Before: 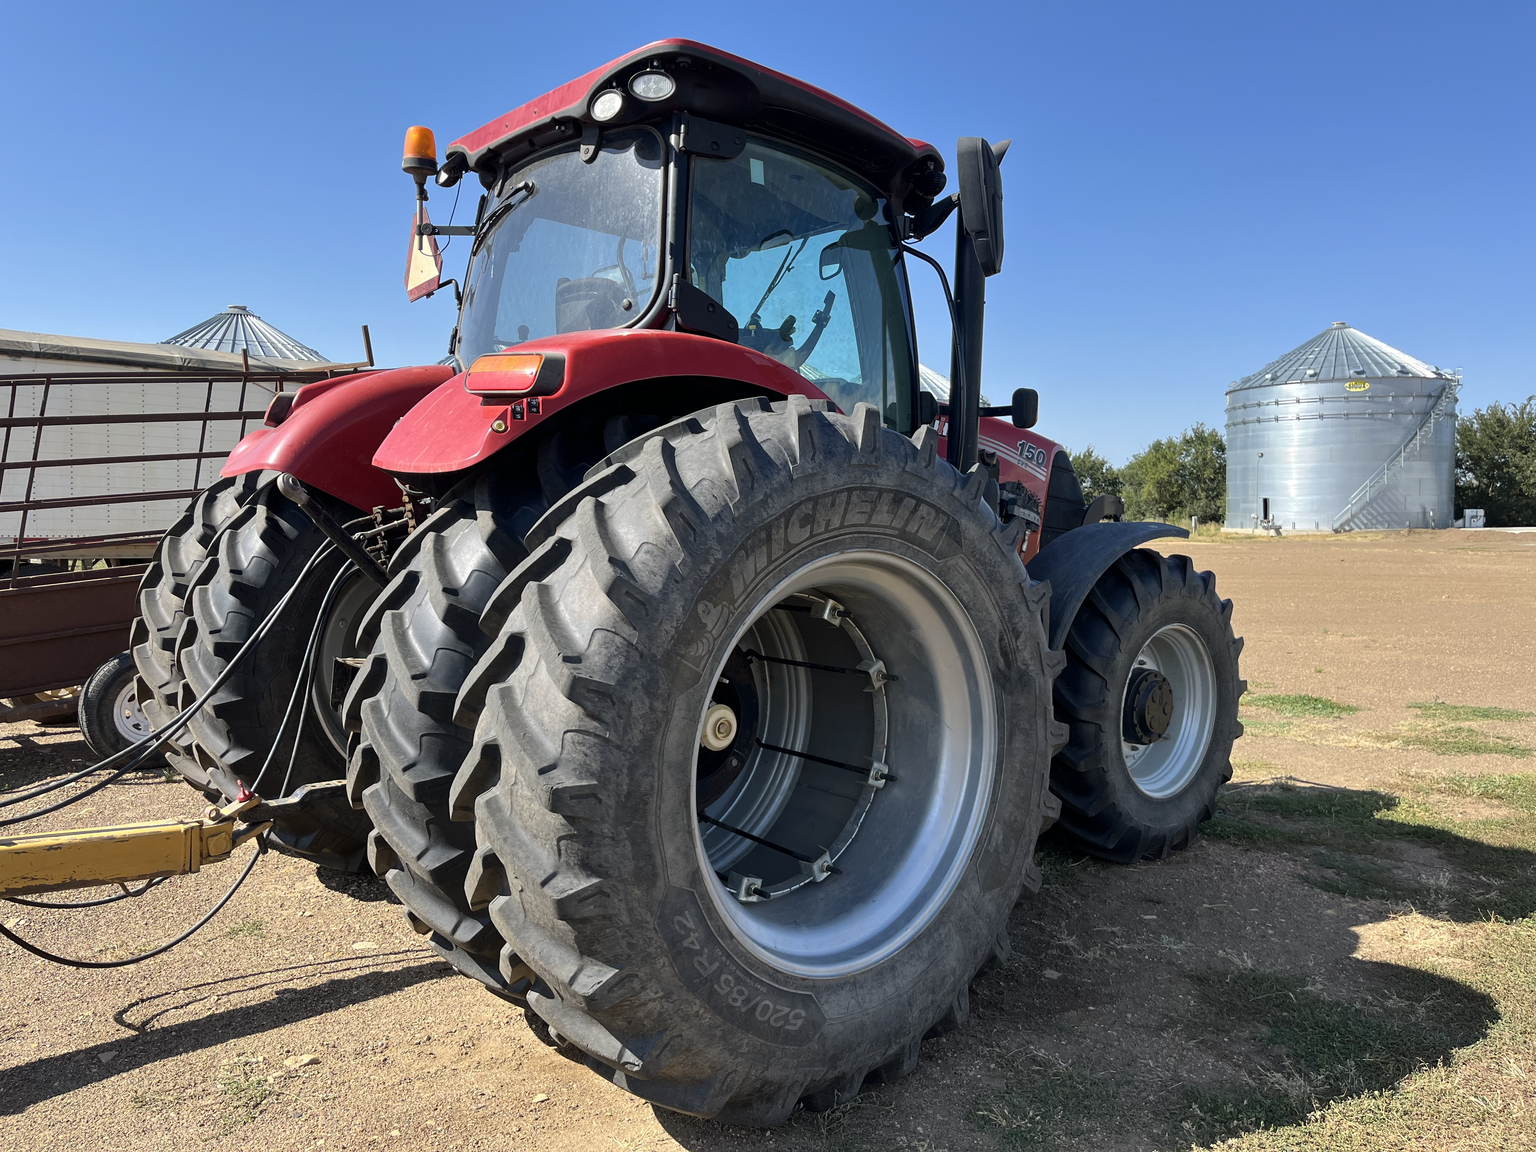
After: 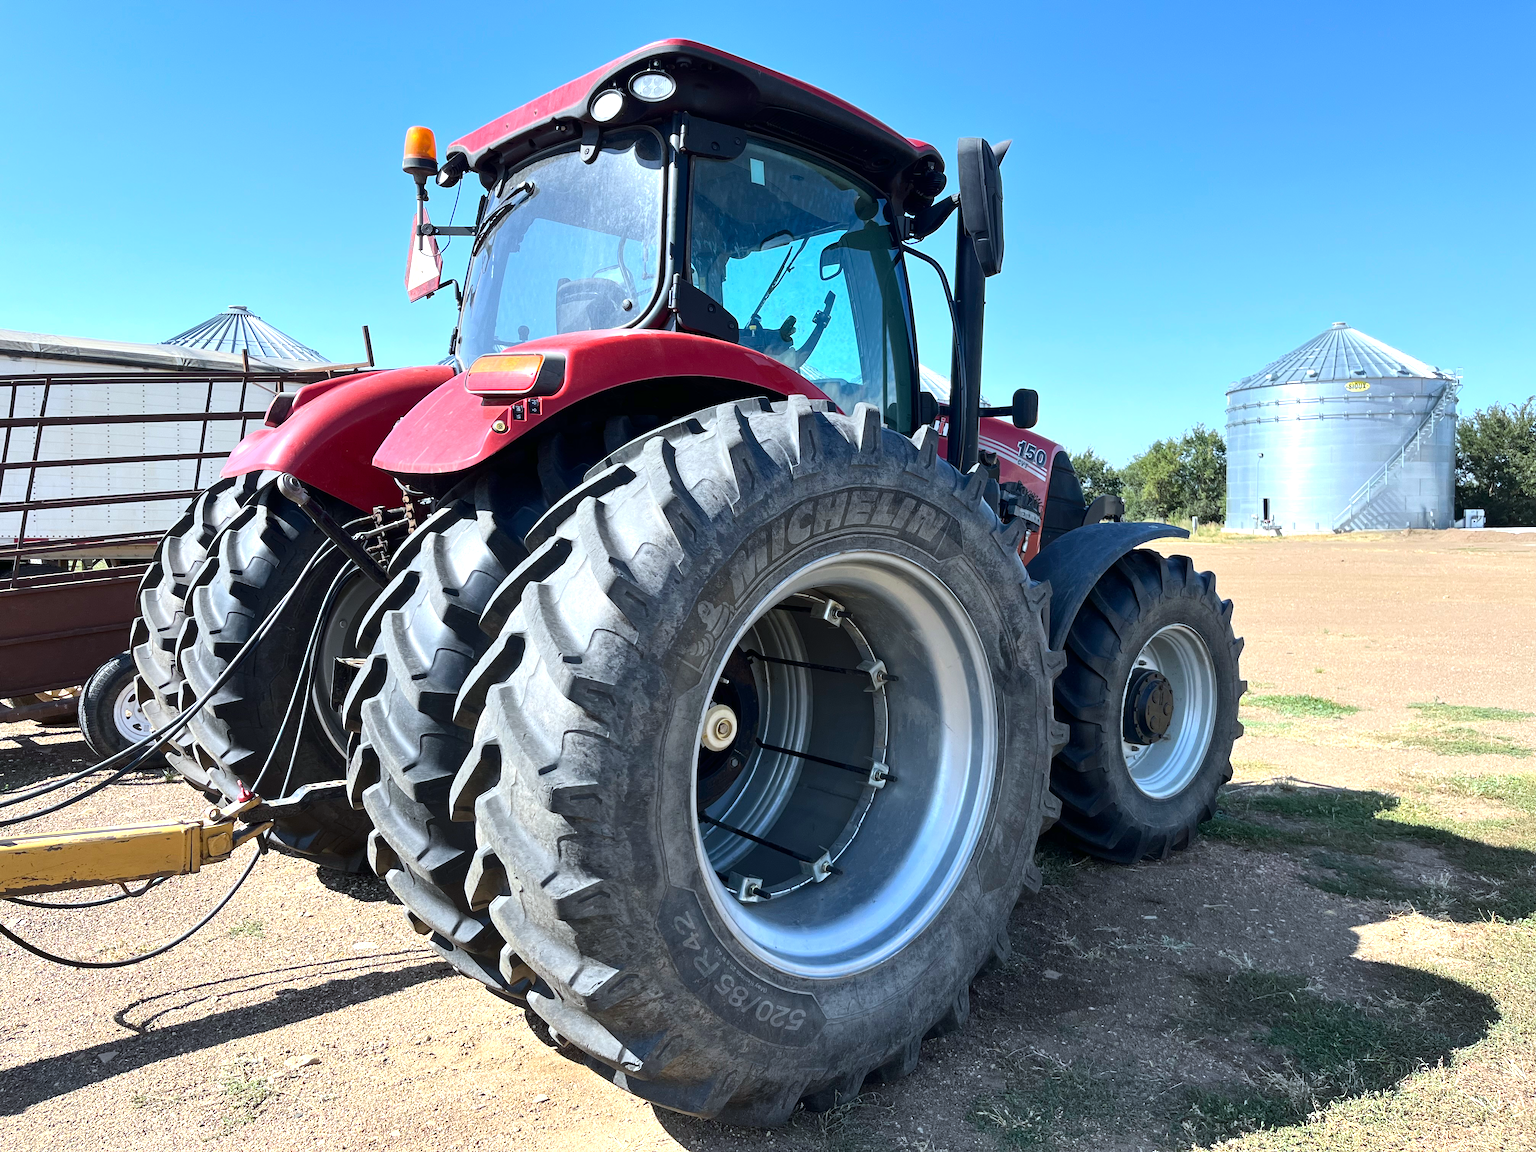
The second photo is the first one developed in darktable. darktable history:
exposure: black level correction 0, exposure 0.692 EV, compensate highlight preservation false
color calibration: illuminant custom, x 0.368, y 0.373, temperature 4344.02 K
contrast brightness saturation: contrast 0.141
